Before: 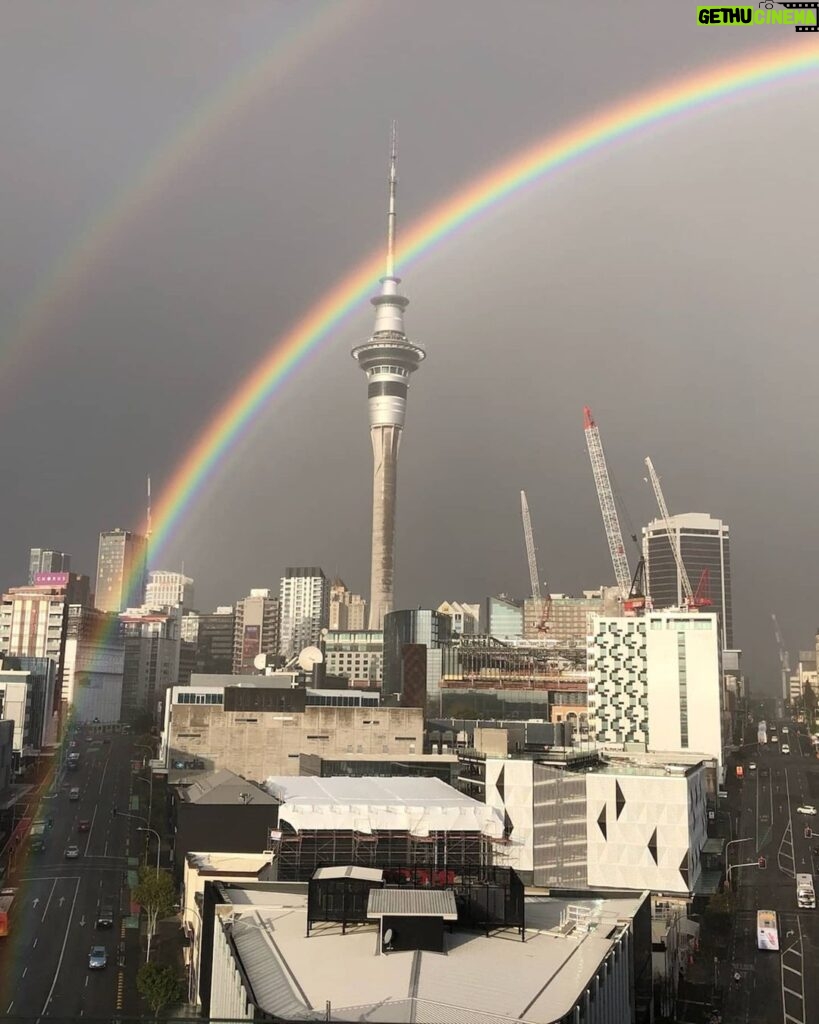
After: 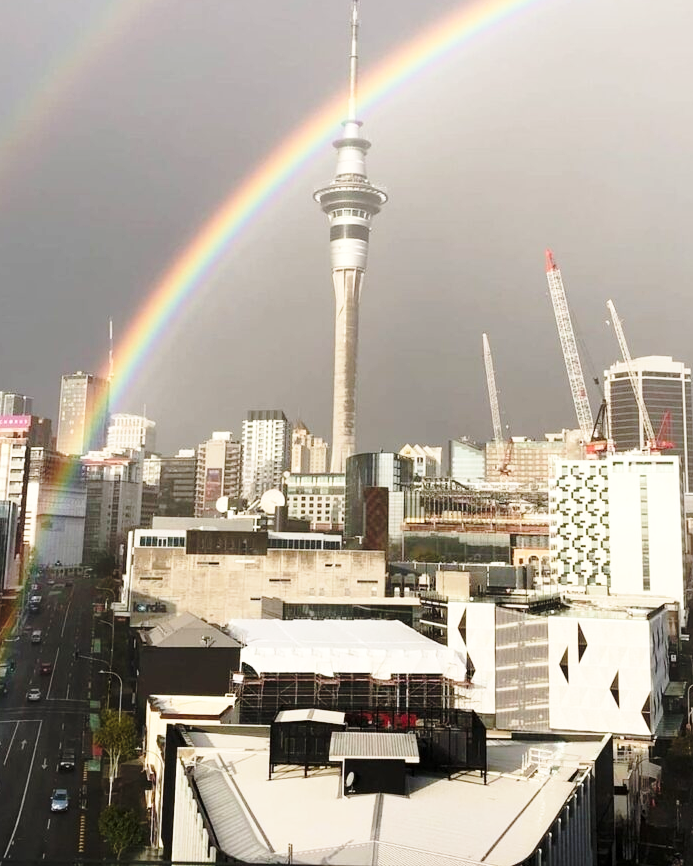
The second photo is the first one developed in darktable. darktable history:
crop and rotate: left 4.68%, top 15.395%, right 10.691%
base curve: curves: ch0 [(0, 0) (0.036, 0.037) (0.121, 0.228) (0.46, 0.76) (0.859, 0.983) (1, 1)], preserve colors none
exposure: black level correction 0.001, compensate highlight preservation false
